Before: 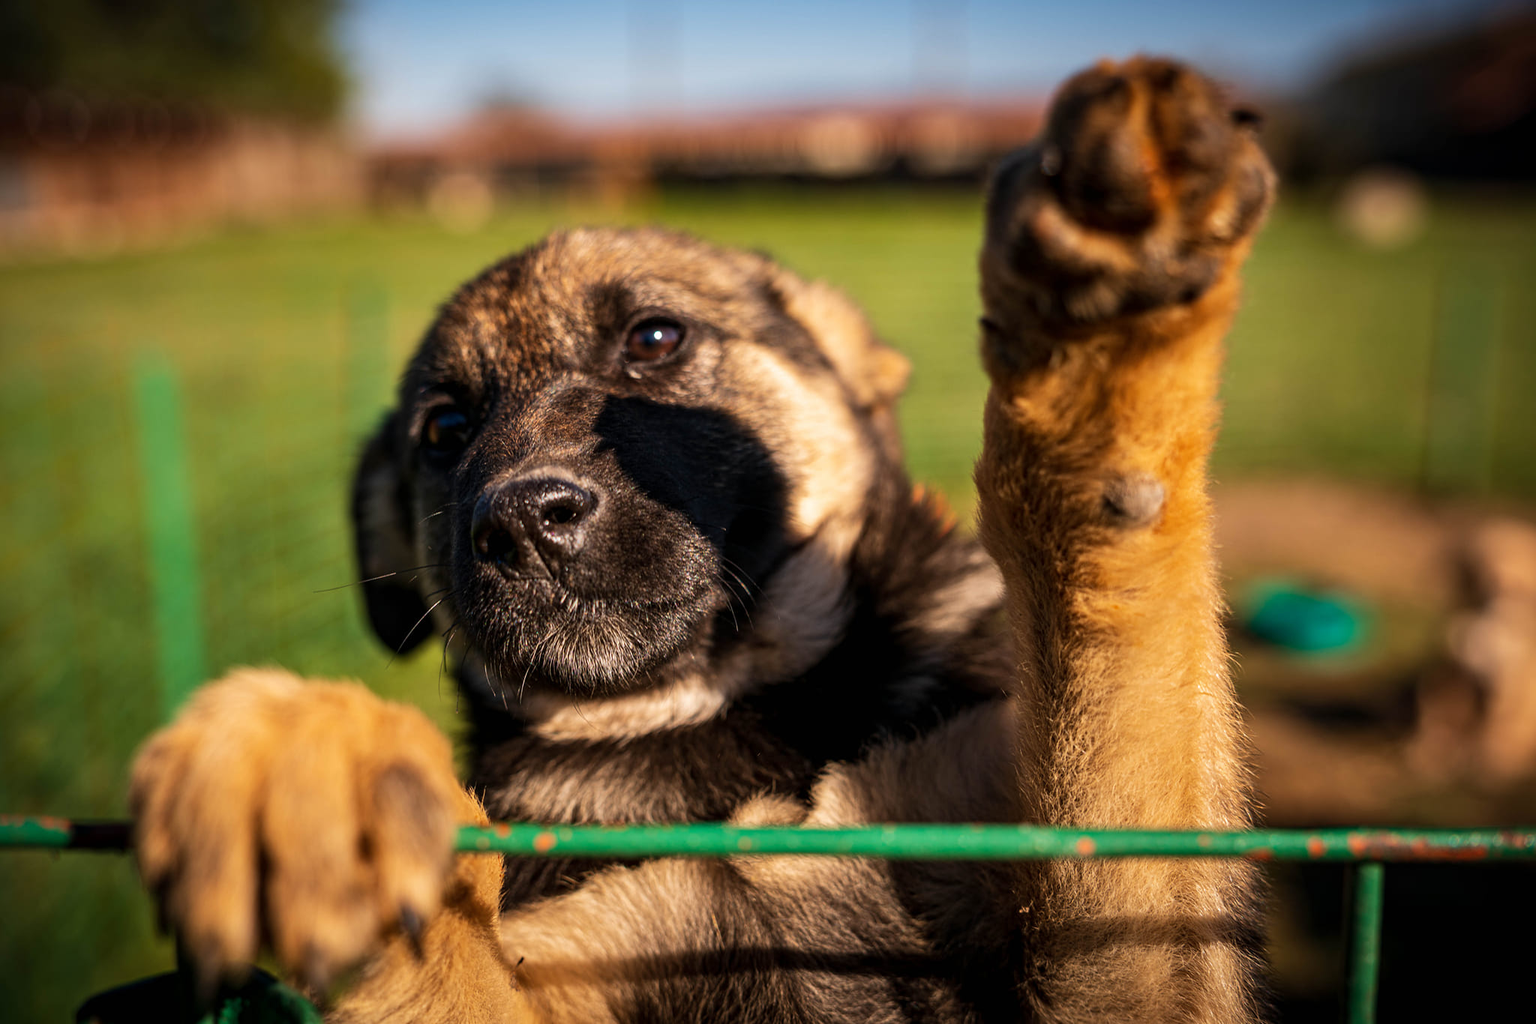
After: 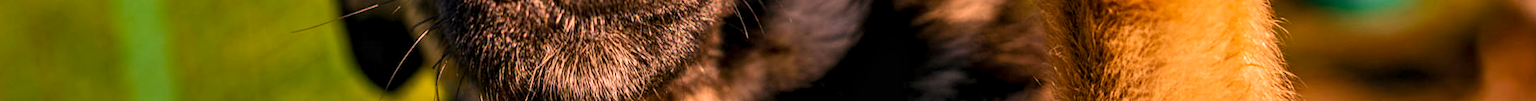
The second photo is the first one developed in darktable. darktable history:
color balance rgb: shadows lift › chroma 1%, shadows lift › hue 113°, highlights gain › chroma 0.2%, highlights gain › hue 333°, perceptual saturation grading › global saturation 20%, perceptual saturation grading › highlights -25%, perceptual saturation grading › shadows 25%, contrast -10%
white balance: red 0.976, blue 1.04
crop and rotate: top 59.084%, bottom 30.916%
exposure: exposure 0.2 EV, compensate highlight preservation false
local contrast: detail 130%
rotate and perspective: rotation -4.57°, crop left 0.054, crop right 0.944, crop top 0.087, crop bottom 0.914
shadows and highlights: shadows 37.27, highlights -28.18, soften with gaussian
color correction: highlights a* 21.88, highlights b* 22.25
